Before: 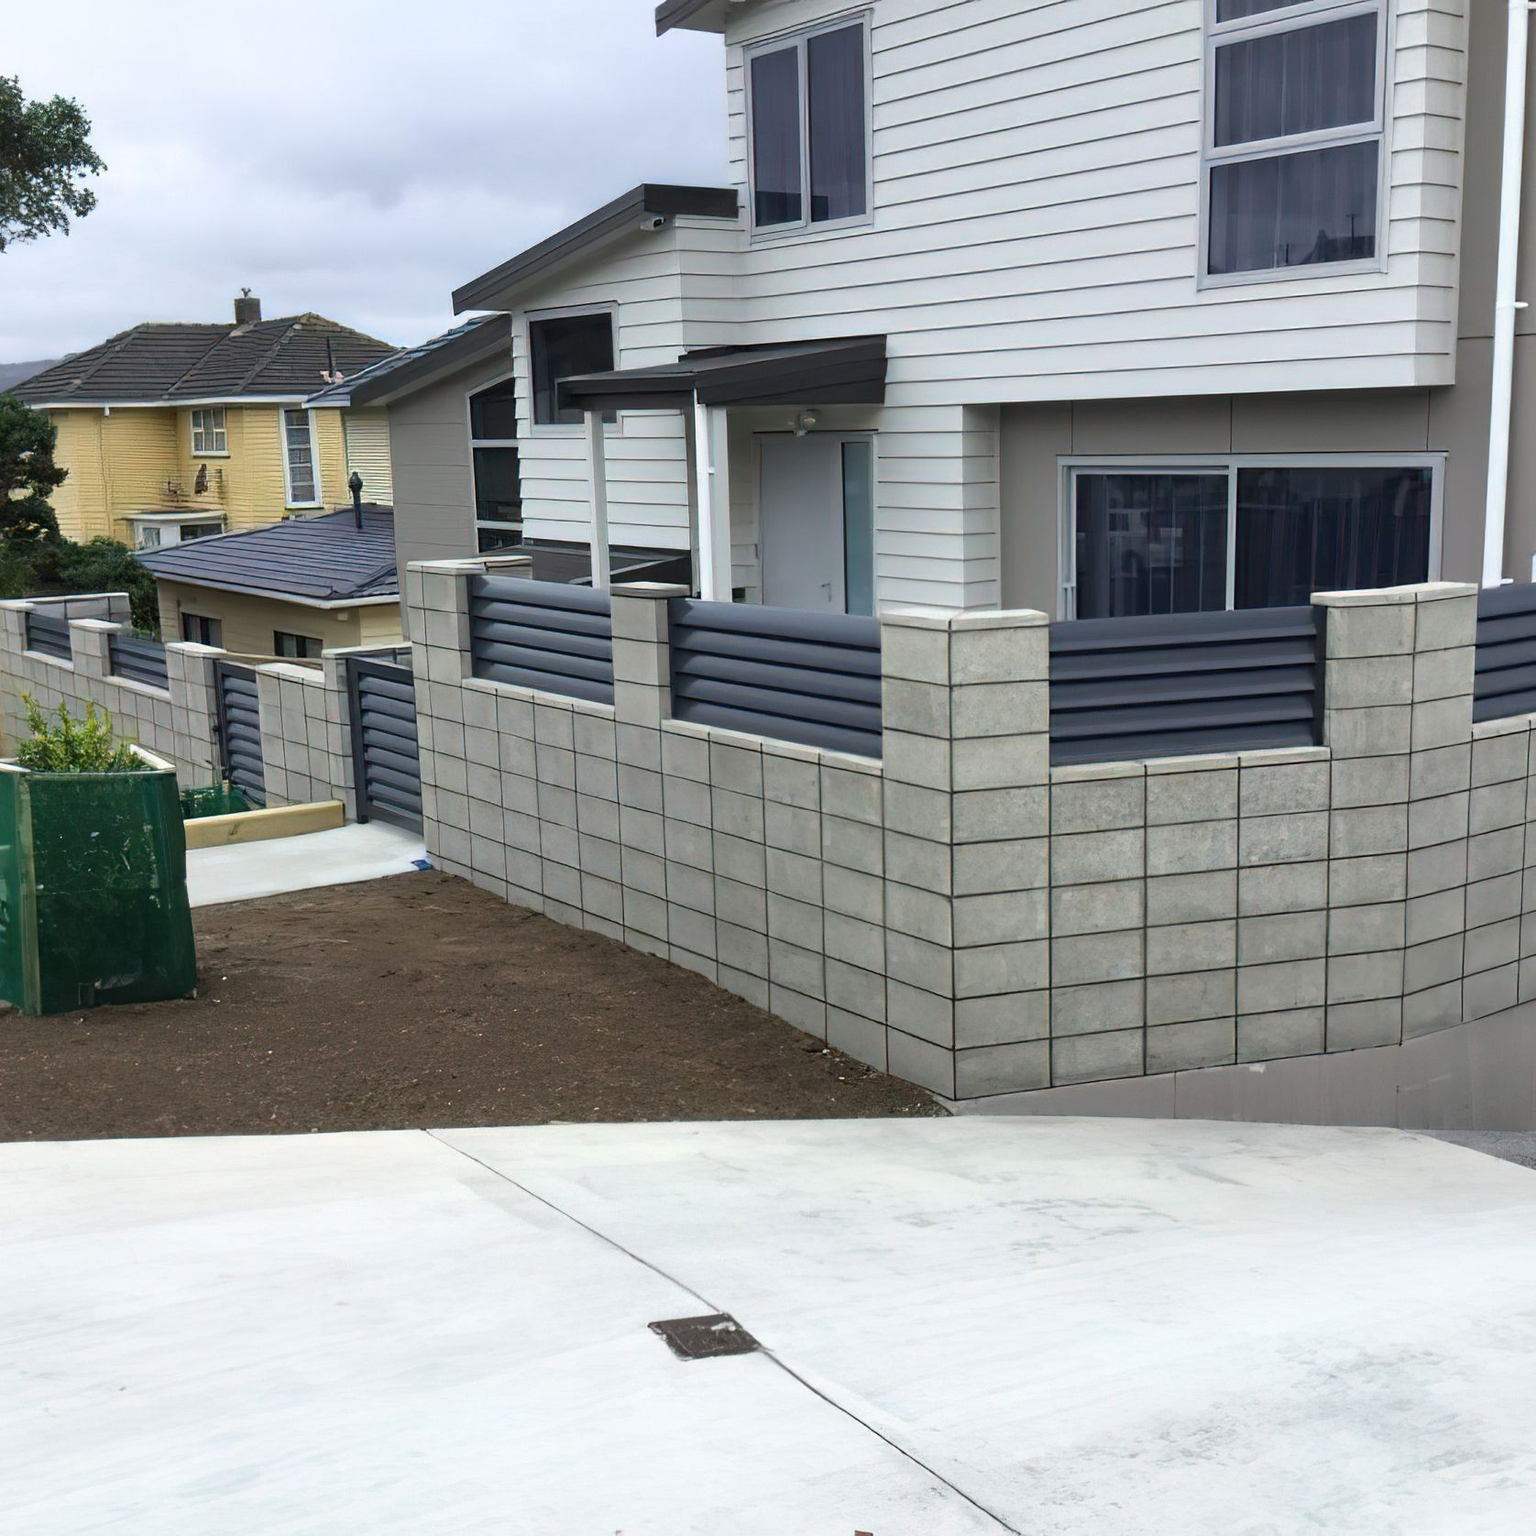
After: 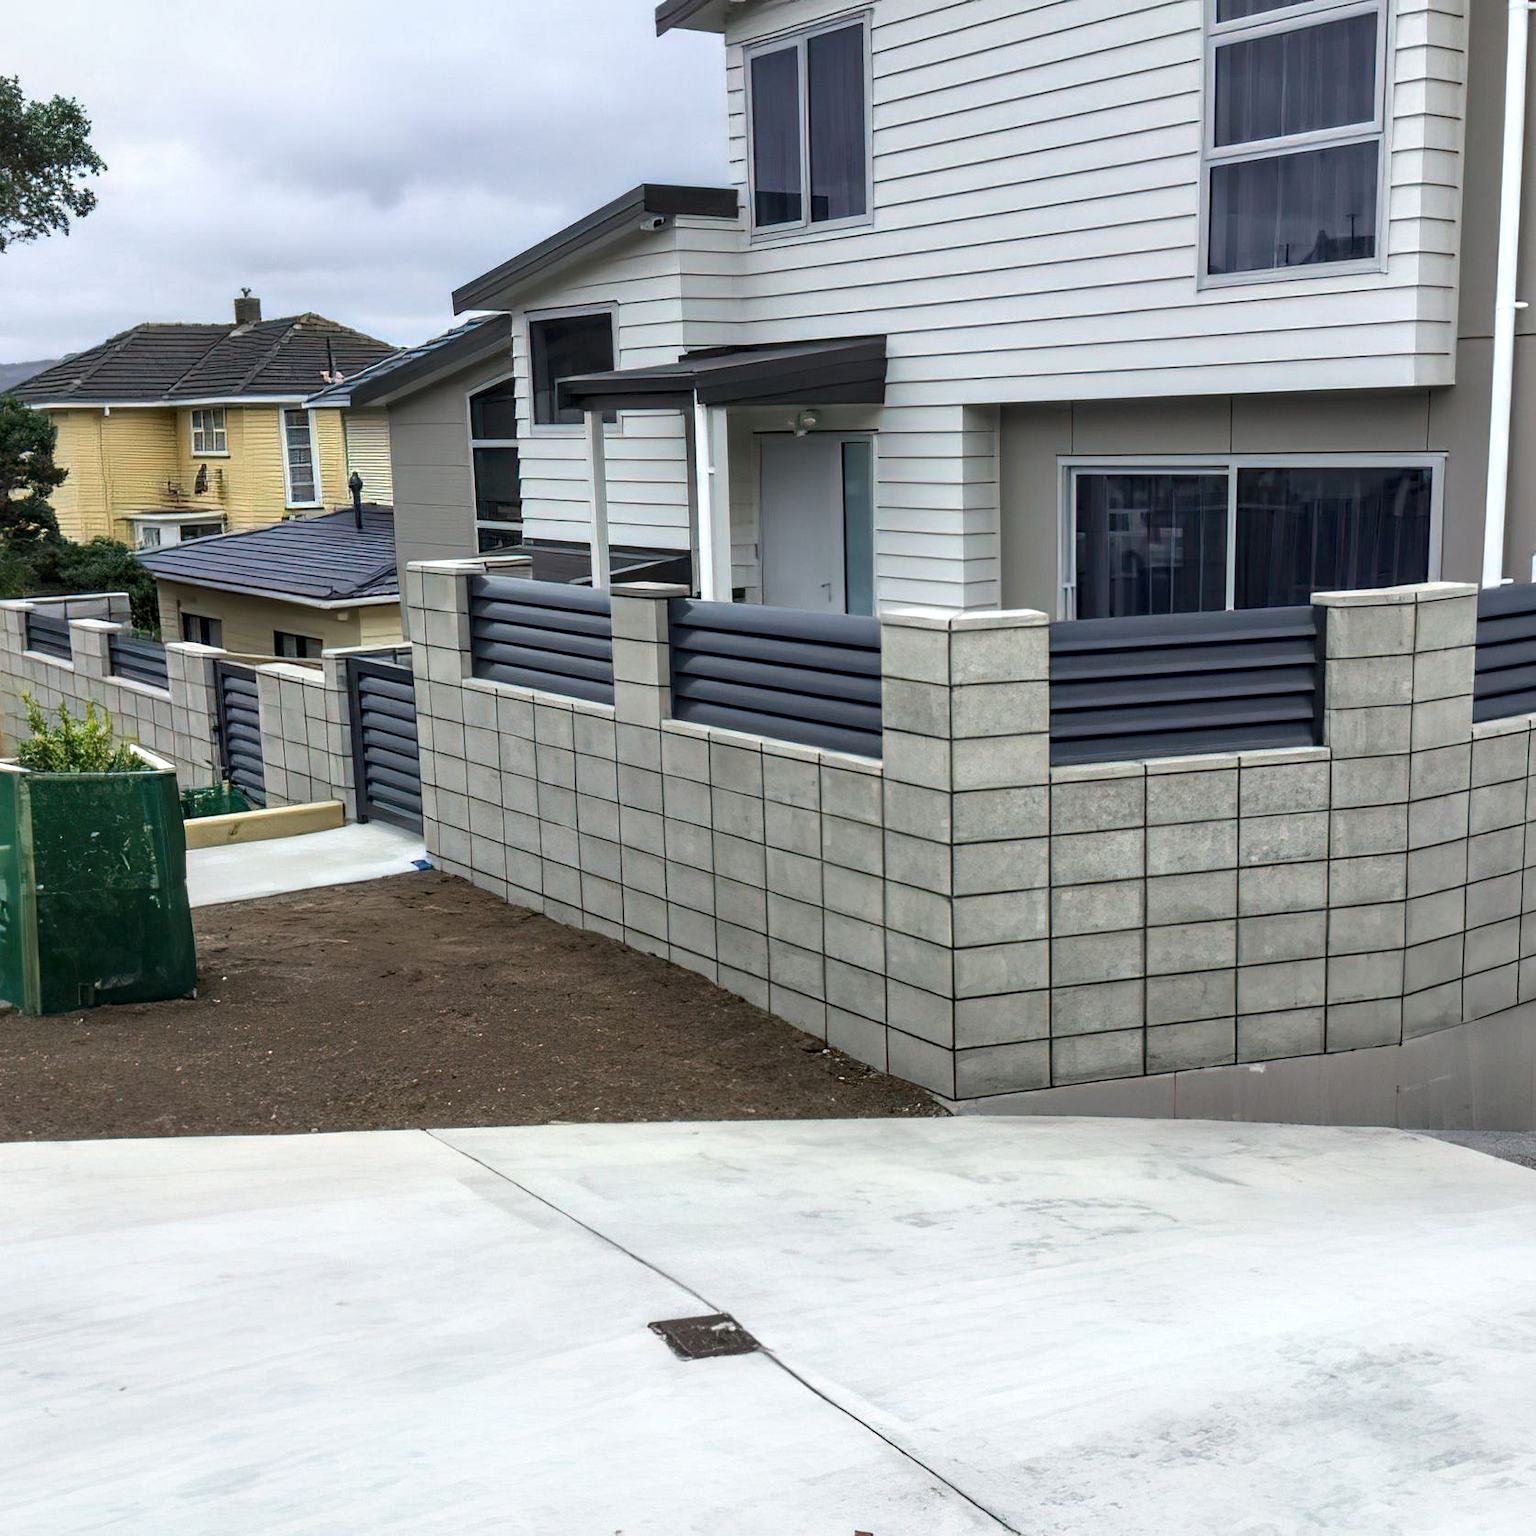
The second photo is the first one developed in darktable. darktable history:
local contrast: detail 130%
contrast equalizer: y [[0.6 ×6], [0.55 ×6], [0 ×6], [0 ×6], [0 ×6]], mix 0.206
